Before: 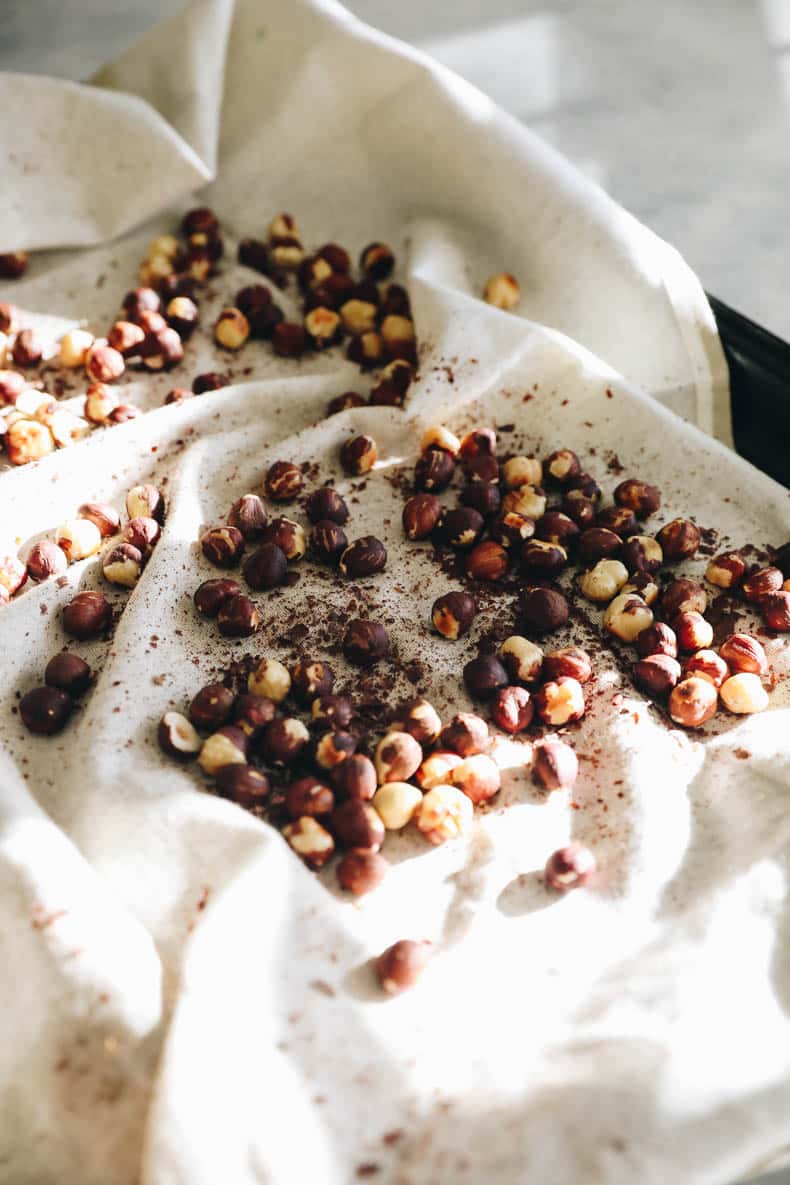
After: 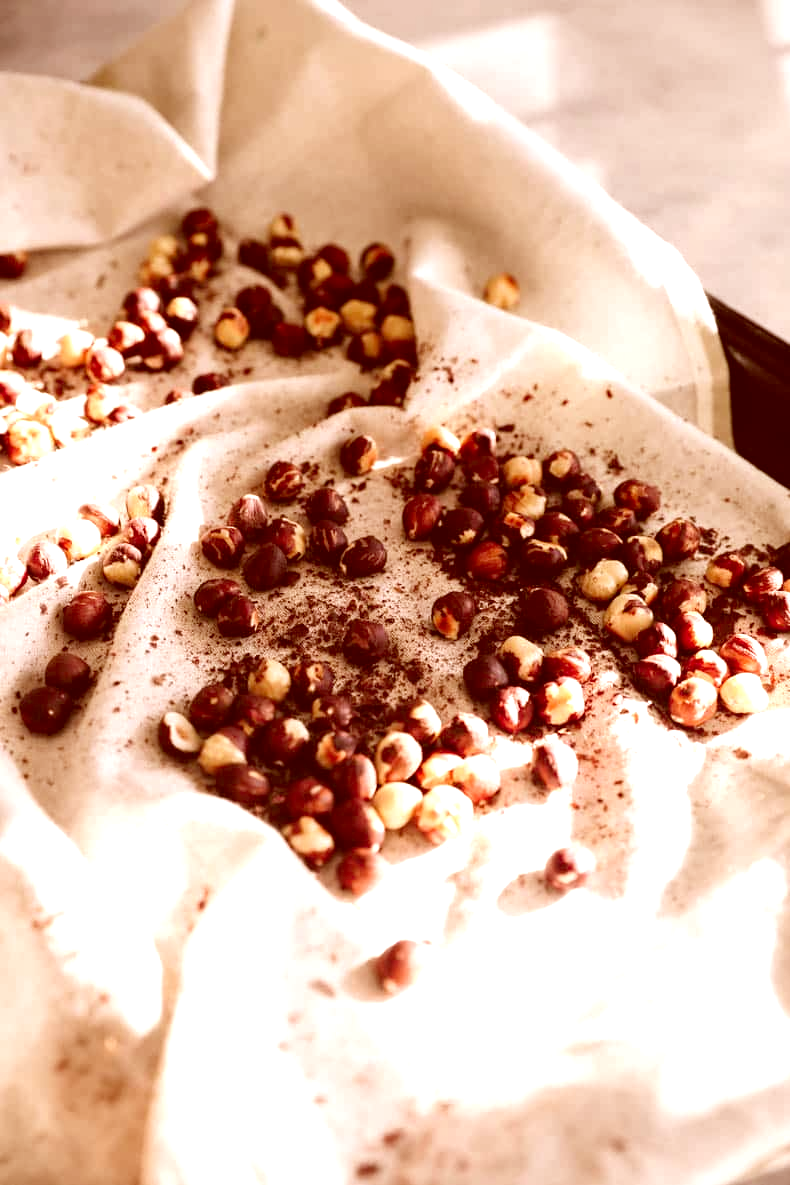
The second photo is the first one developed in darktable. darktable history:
color correction: highlights a* 9.03, highlights b* 8.71, shadows a* 40, shadows b* 40, saturation 0.8
exposure: black level correction 0.001, exposure 0.5 EV, compensate exposure bias true, compensate highlight preservation false
local contrast: mode bilateral grid, contrast 15, coarseness 36, detail 105%, midtone range 0.2
